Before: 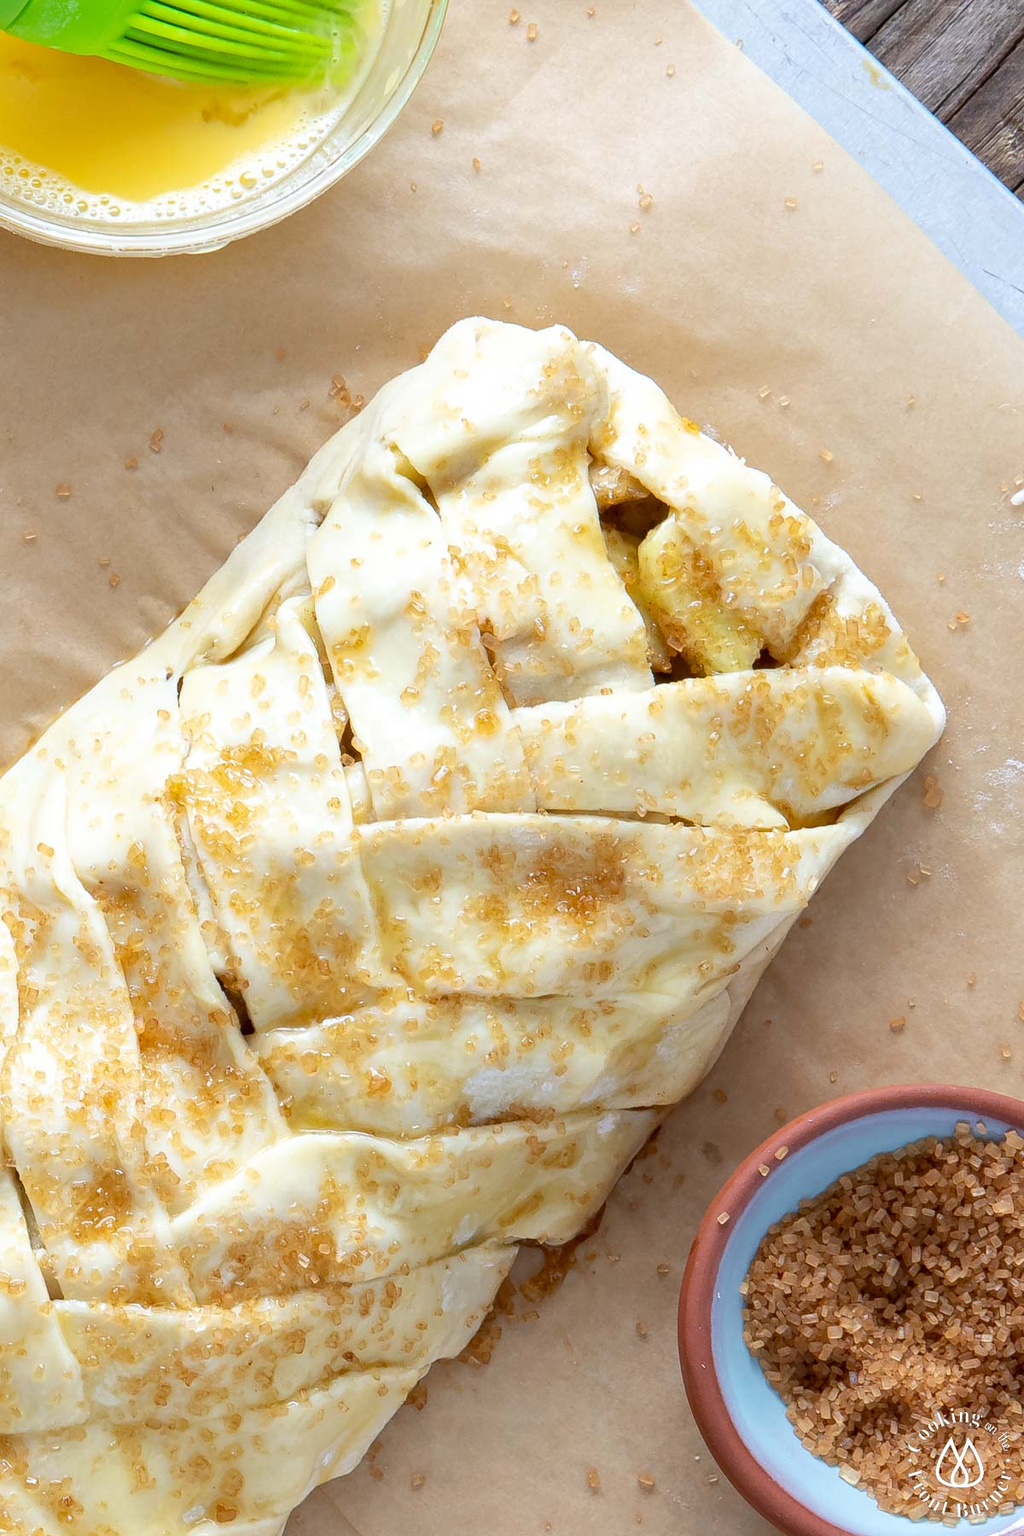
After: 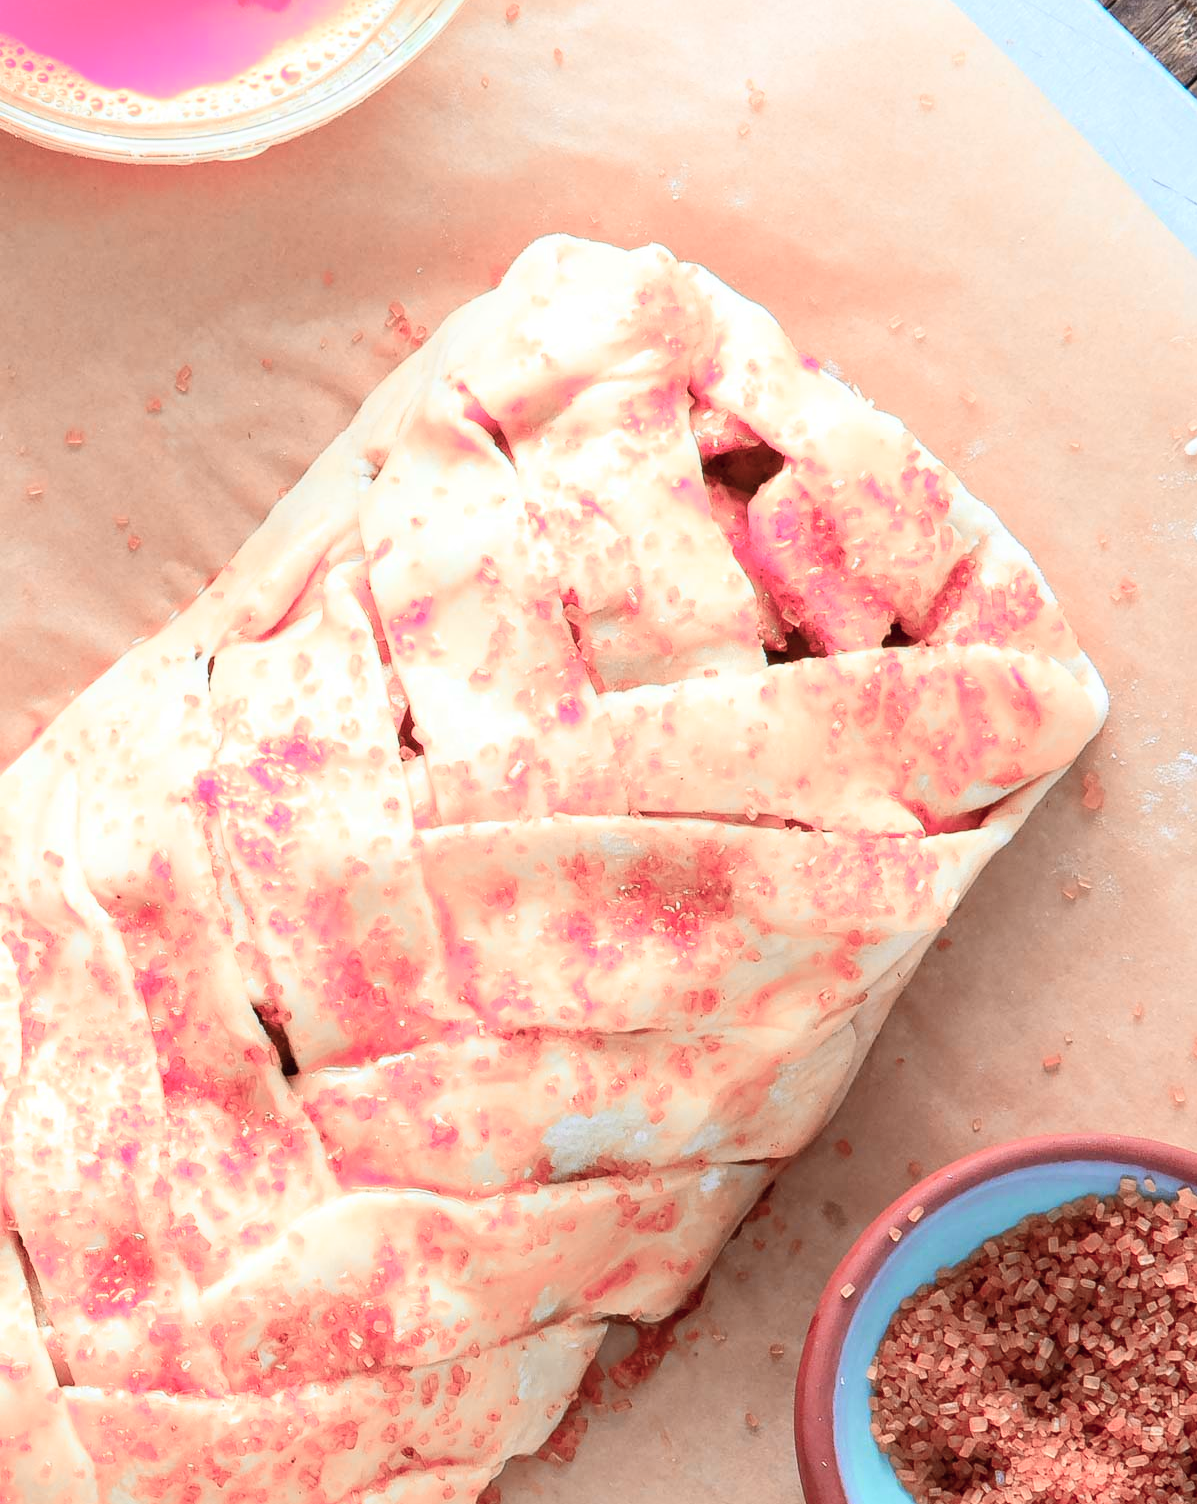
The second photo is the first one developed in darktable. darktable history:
crop: top 7.625%, bottom 8.027%
color zones: curves: ch2 [(0, 0.488) (0.143, 0.417) (0.286, 0.212) (0.429, 0.179) (0.571, 0.154) (0.714, 0.415) (0.857, 0.495) (1, 0.488)]
contrast brightness saturation: contrast 0.2, brightness 0.16, saturation 0.22
